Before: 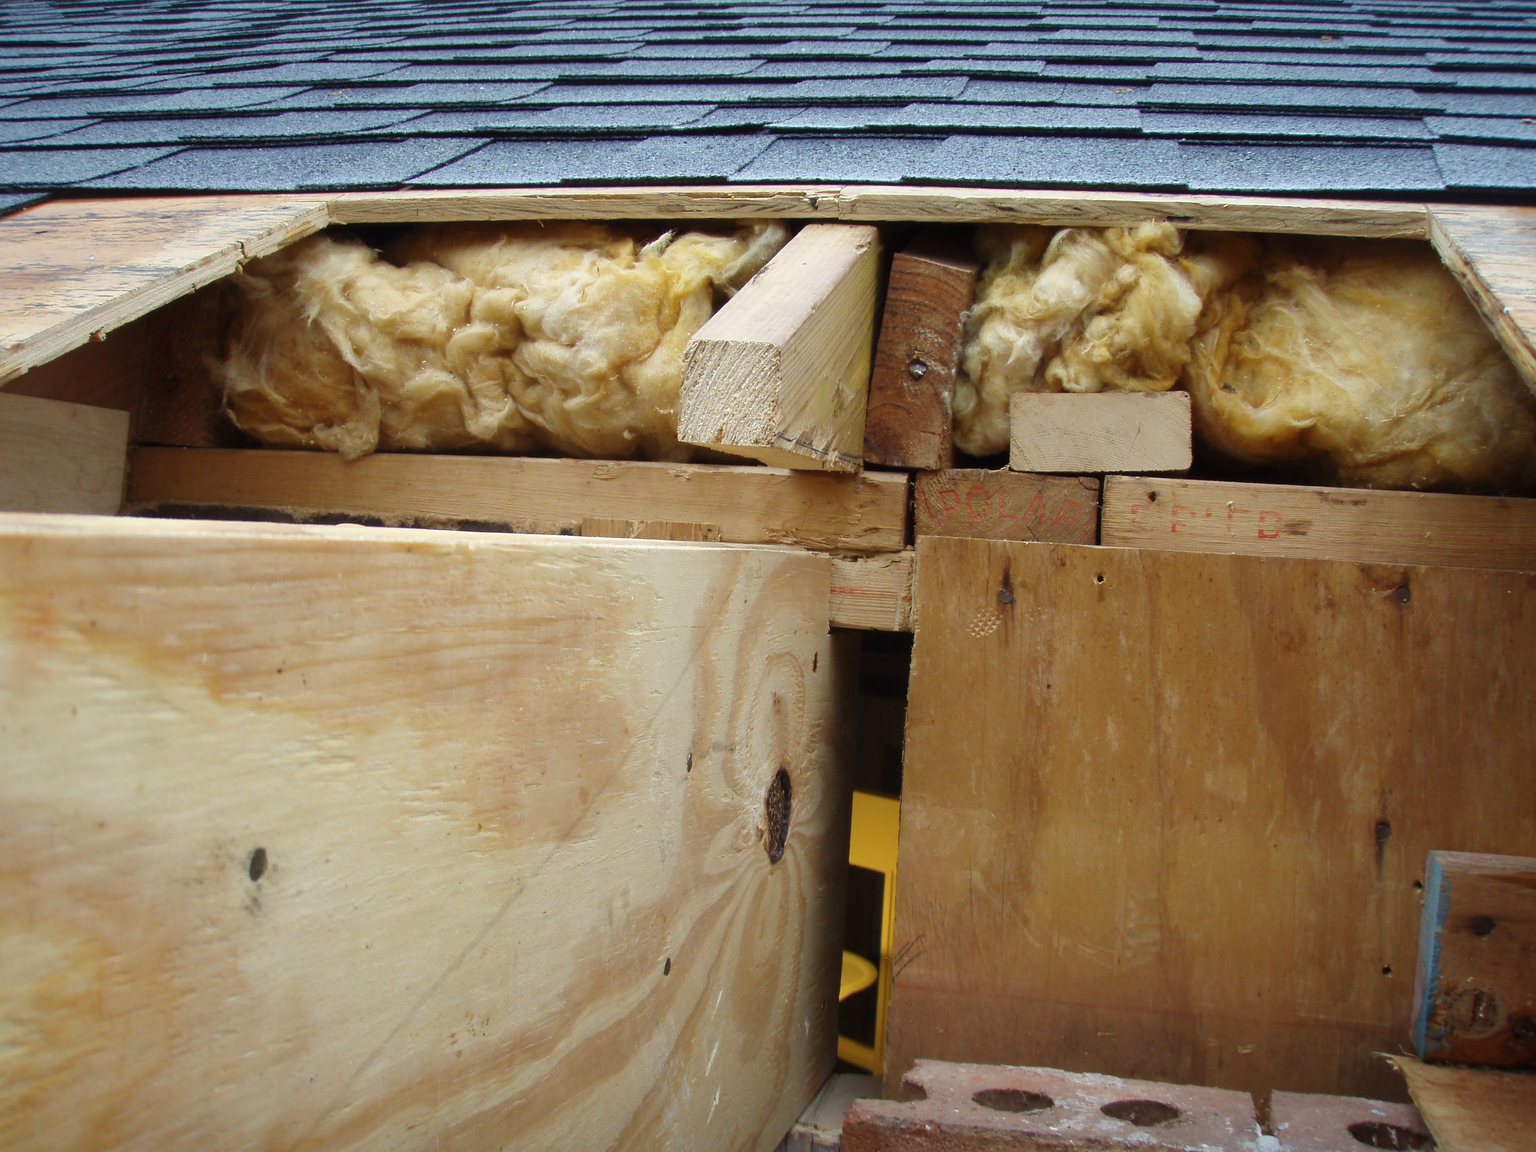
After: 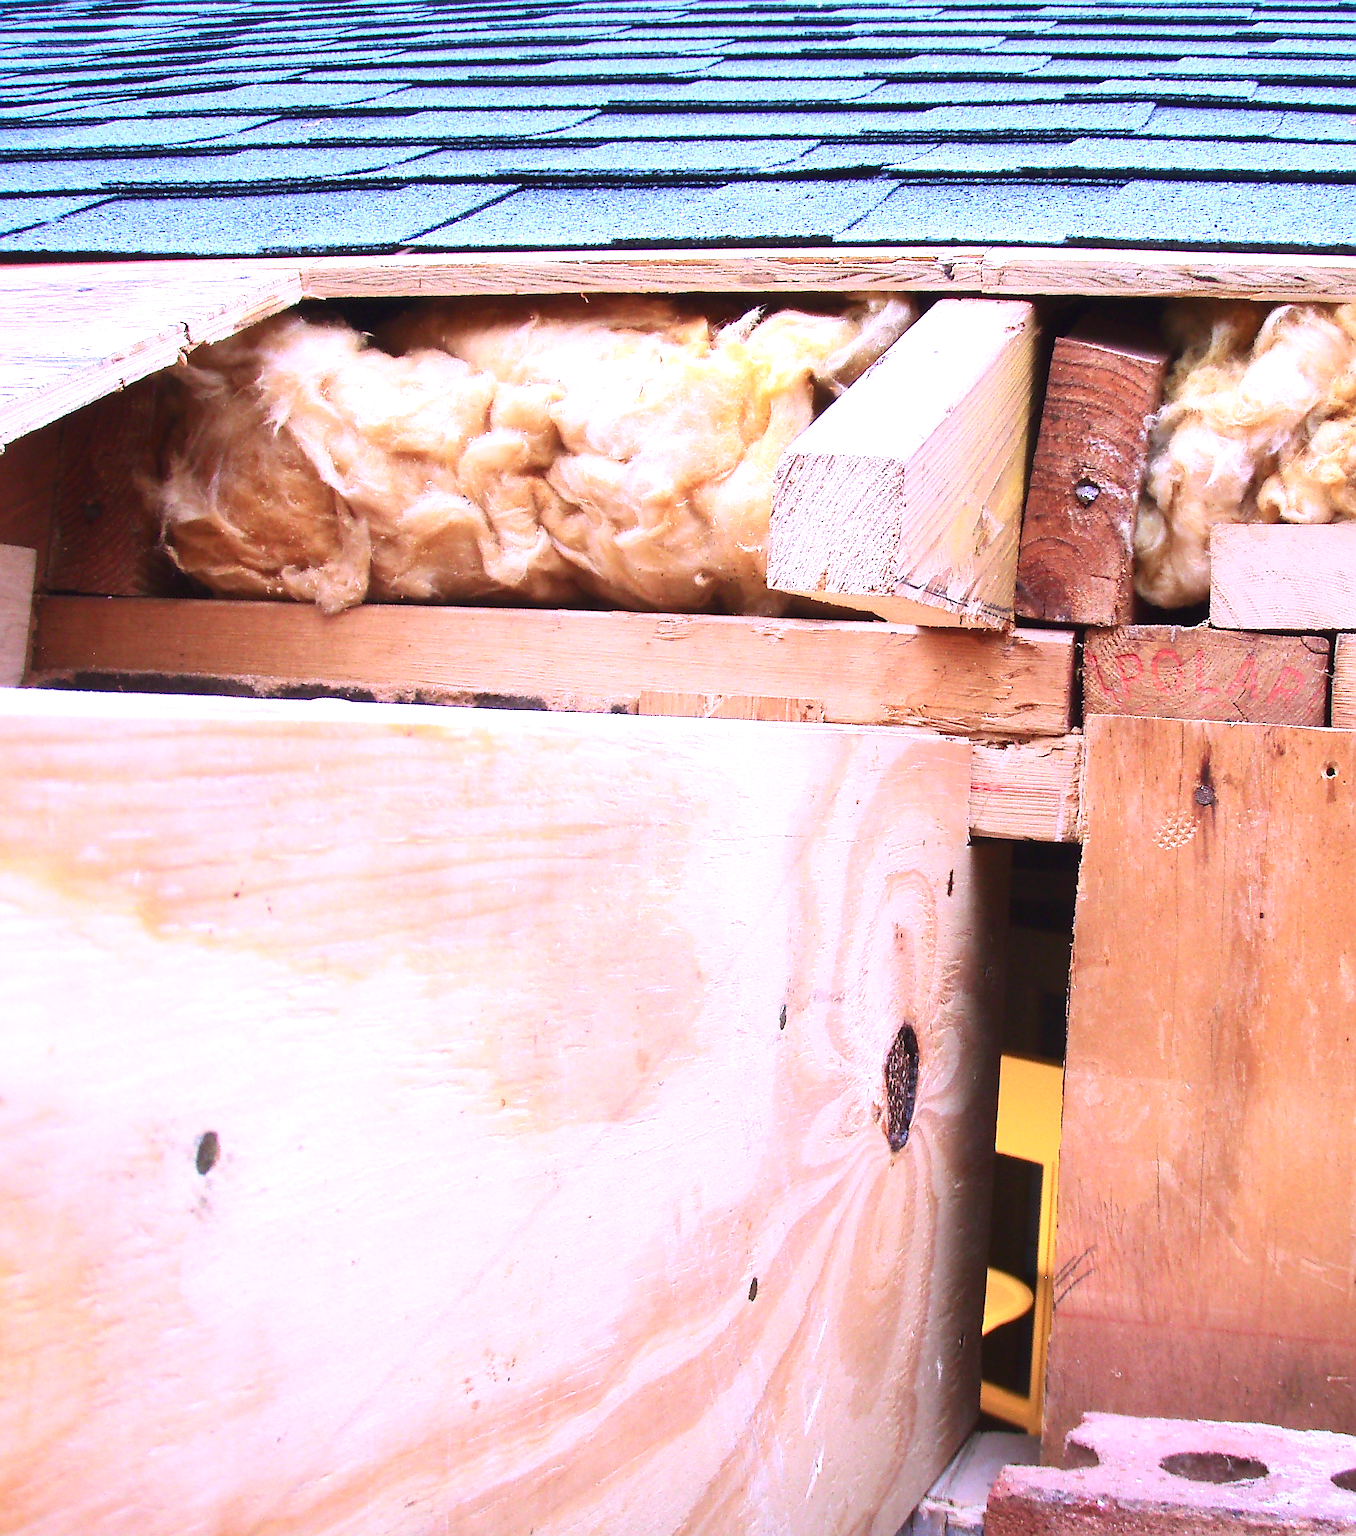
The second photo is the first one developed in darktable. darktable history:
color correction: highlights a* 15.06, highlights b* -25.26
crop and rotate: left 6.693%, right 27.036%
color calibration: illuminant as shot in camera, x 0.358, y 0.373, temperature 4628.91 K
sharpen: radius 1.424, amount 1.258, threshold 0.786
contrast brightness saturation: contrast 0.228, brightness 0.101, saturation 0.287
exposure: black level correction 0, exposure 1.121 EV, compensate exposure bias true, compensate highlight preservation false
